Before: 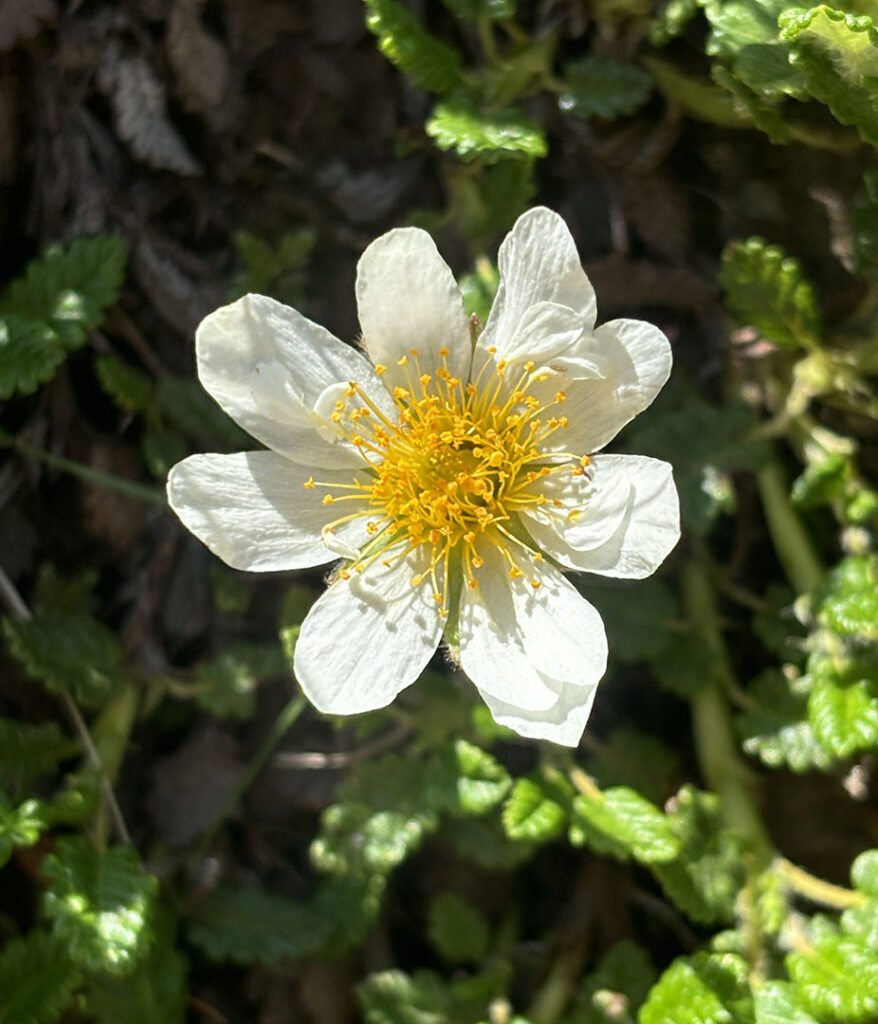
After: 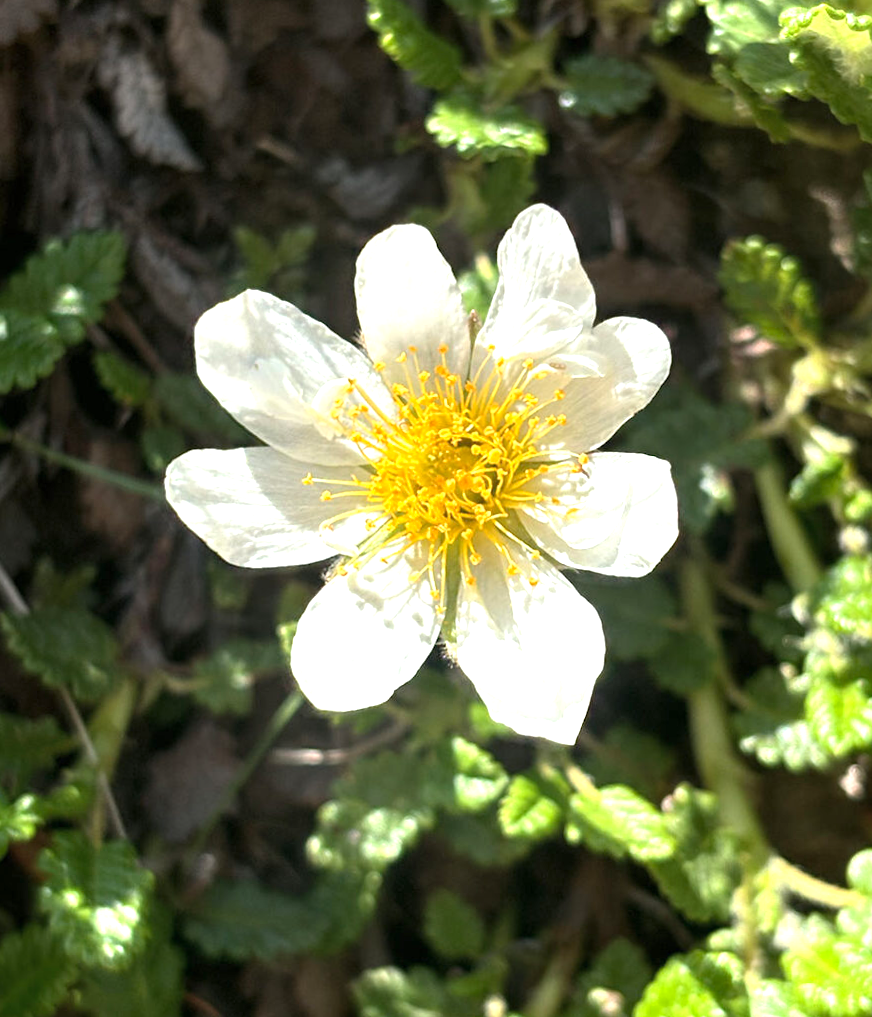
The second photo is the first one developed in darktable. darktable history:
exposure: exposure 0.77 EV, compensate highlight preservation false
crop and rotate: angle -0.321°
color correction: highlights b* -0.031, saturation 0.784
